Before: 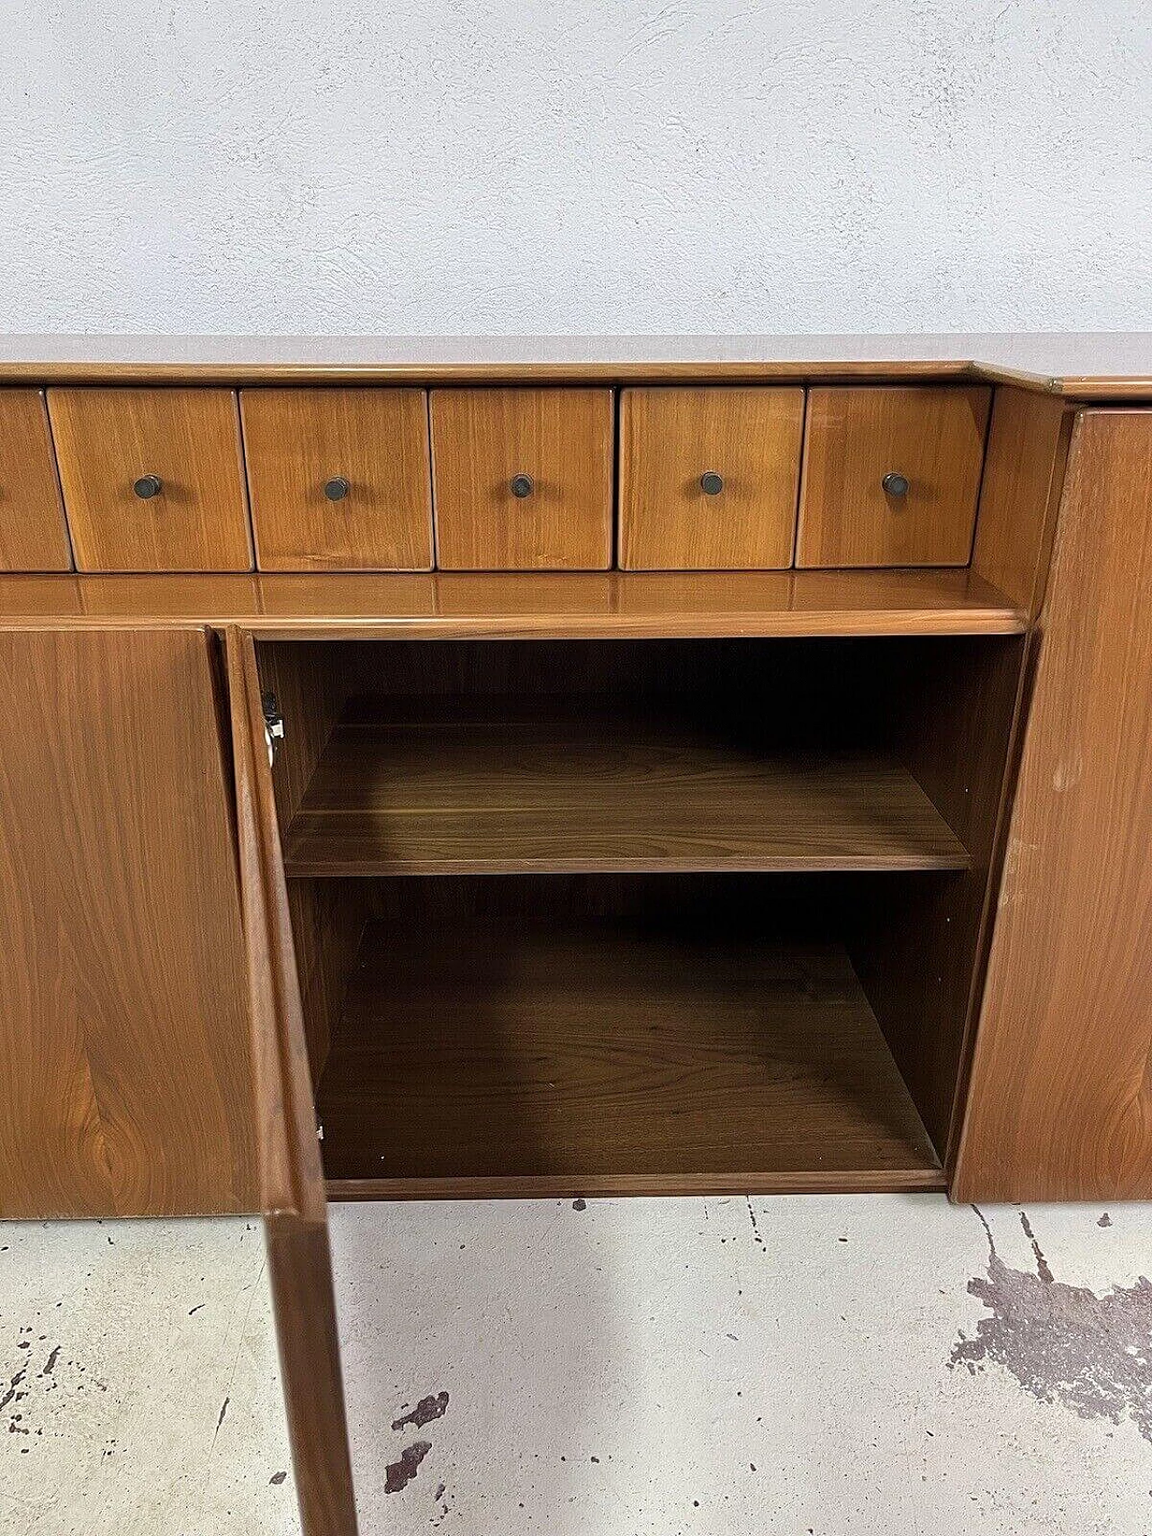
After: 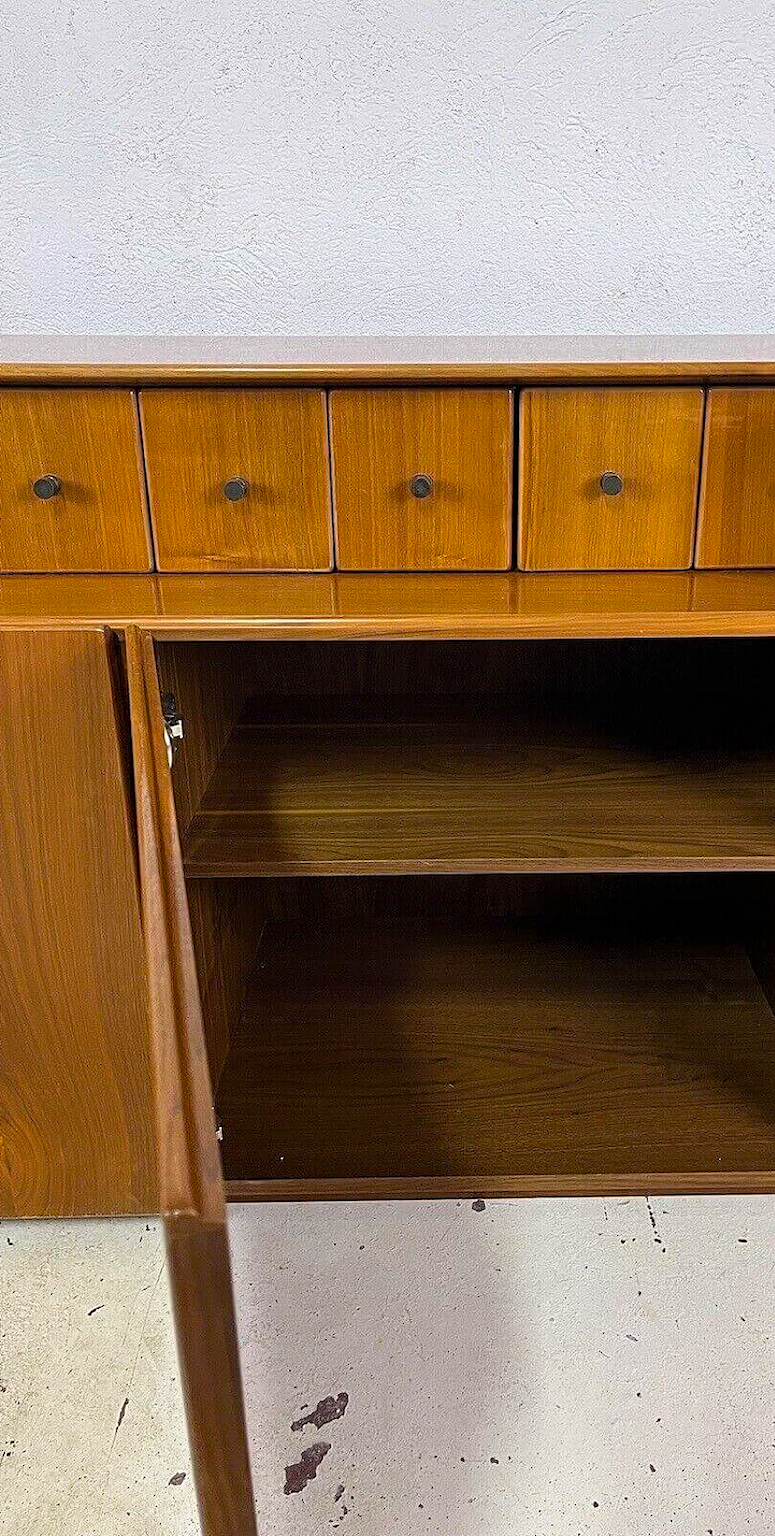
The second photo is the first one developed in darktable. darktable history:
color balance rgb: highlights gain › chroma 0.206%, highlights gain › hue 331.83°, perceptual saturation grading › global saturation 36.727%
crop and rotate: left 8.794%, right 23.875%
